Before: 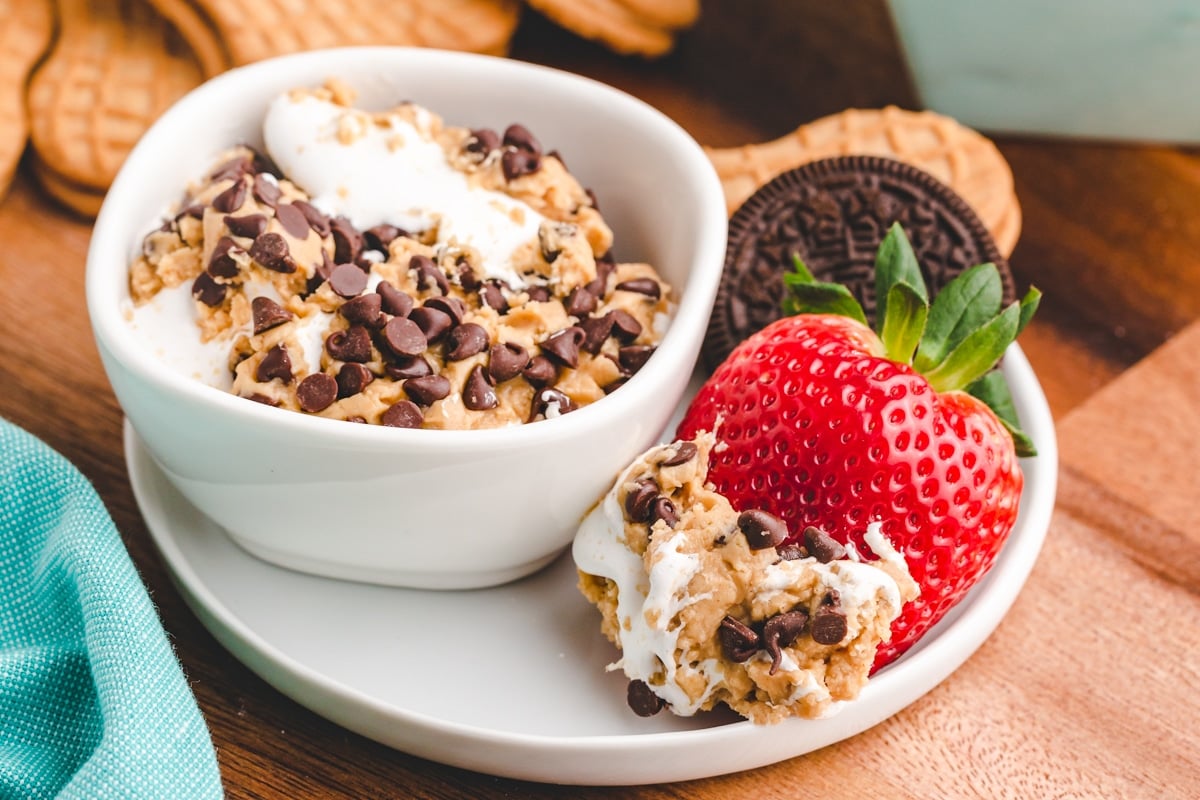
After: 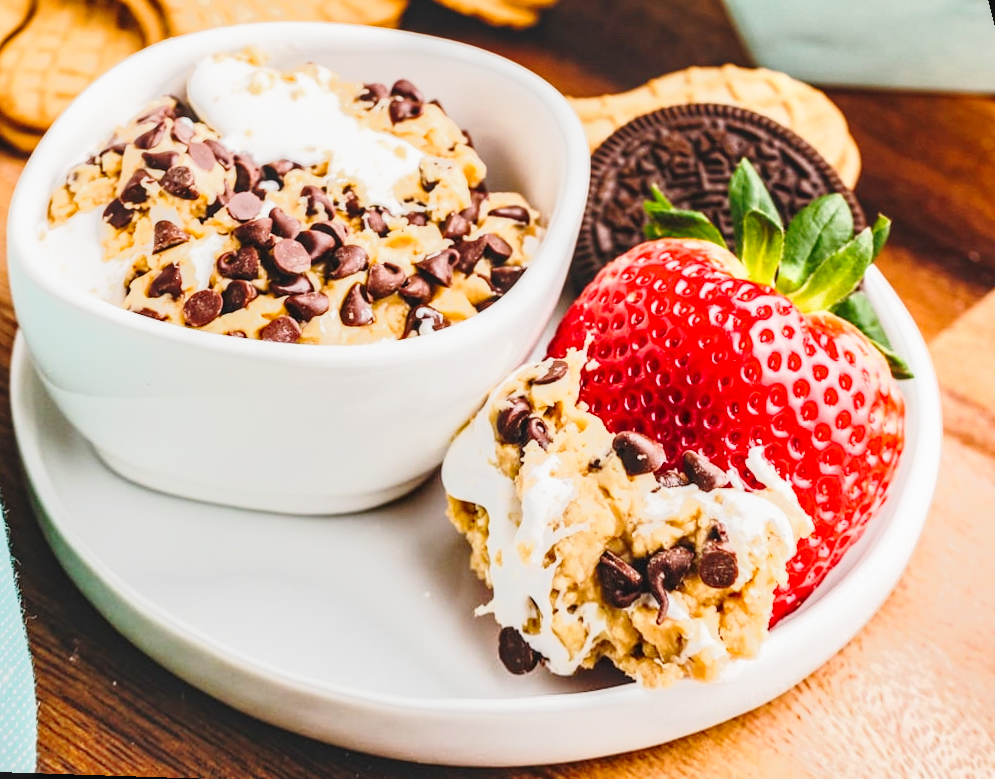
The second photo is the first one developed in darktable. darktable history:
tone equalizer: -7 EV -0.63 EV, -6 EV 1 EV, -5 EV -0.45 EV, -4 EV 0.43 EV, -3 EV 0.41 EV, -2 EV 0.15 EV, -1 EV -0.15 EV, +0 EV -0.39 EV, smoothing diameter 25%, edges refinement/feathering 10, preserve details guided filter
local contrast: detail 130%
base curve: curves: ch0 [(0, 0) (0.028, 0.03) (0.121, 0.232) (0.46, 0.748) (0.859, 0.968) (1, 1)], preserve colors none
rotate and perspective: rotation 0.72°, lens shift (vertical) -0.352, lens shift (horizontal) -0.051, crop left 0.152, crop right 0.859, crop top 0.019, crop bottom 0.964
